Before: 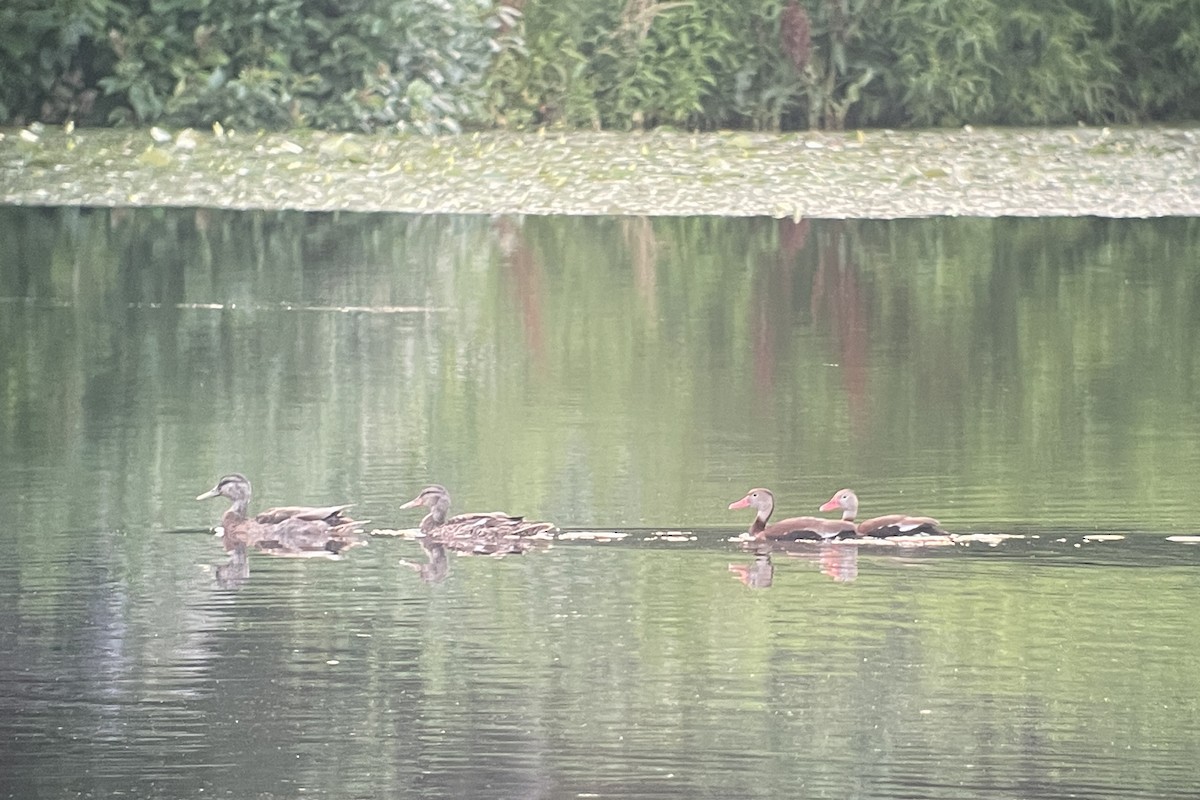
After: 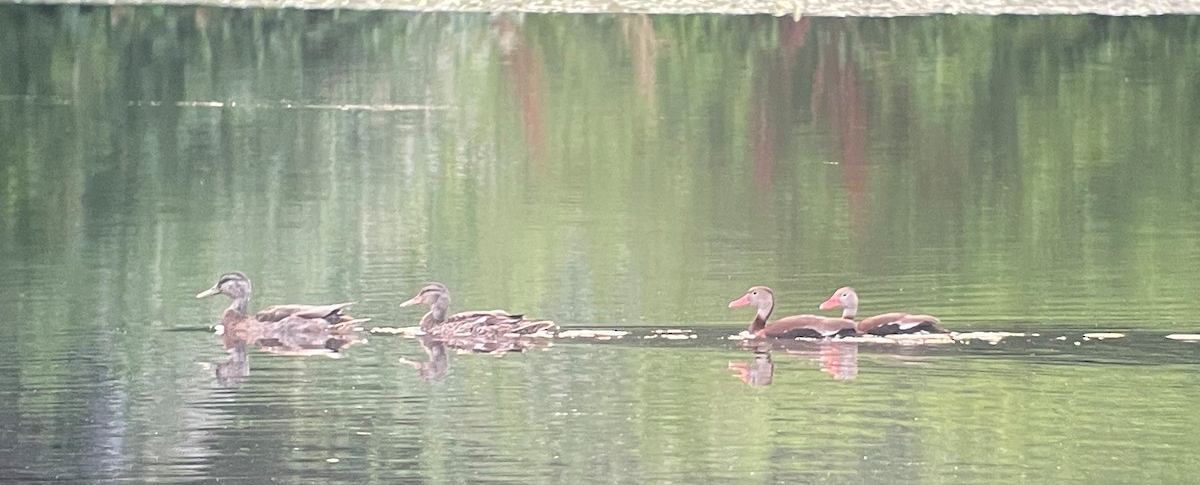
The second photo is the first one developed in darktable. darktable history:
crop and rotate: top 25.357%, bottom 13.942%
color balance: mode lift, gamma, gain (sRGB), lift [0.97, 1, 1, 1], gamma [1.03, 1, 1, 1]
